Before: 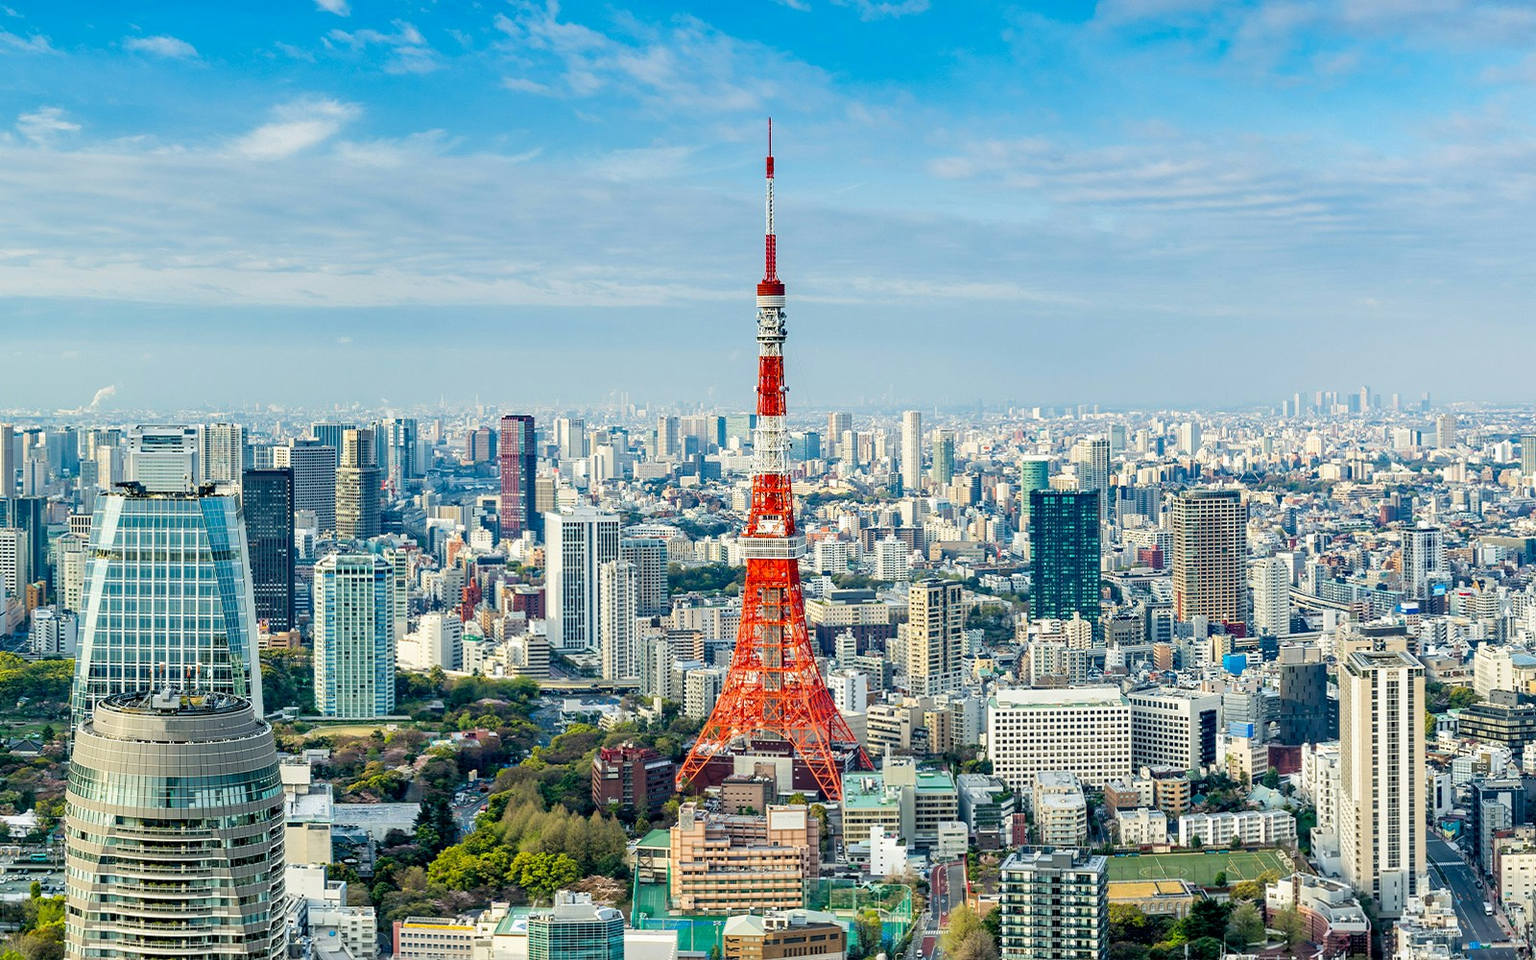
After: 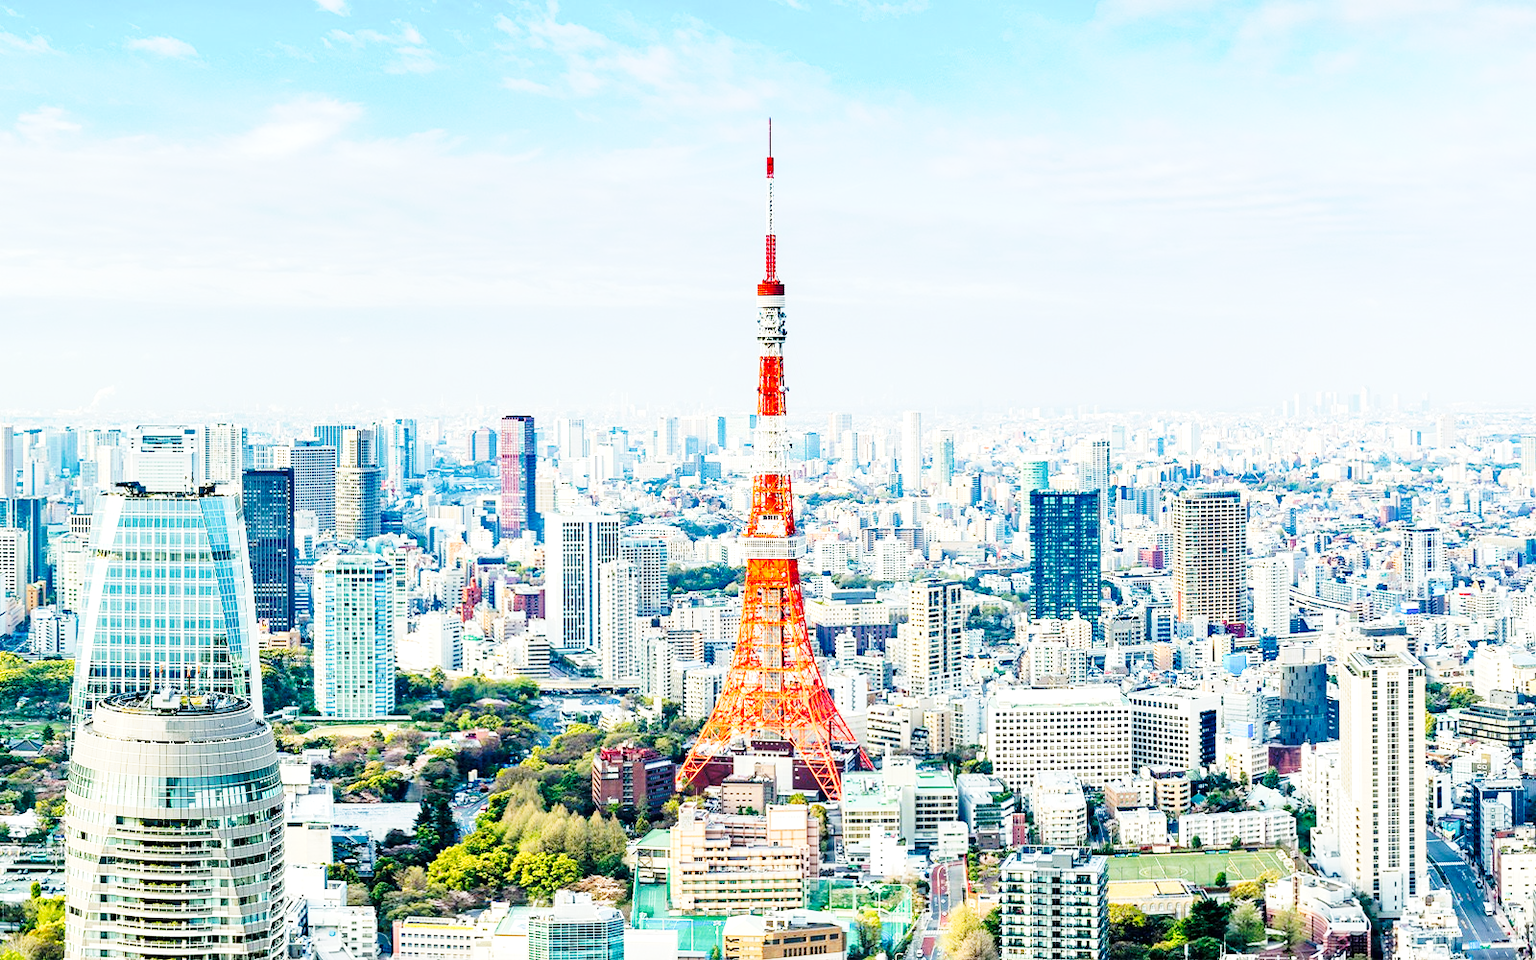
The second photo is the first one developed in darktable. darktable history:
exposure: exposure 0.497 EV, compensate exposure bias true, compensate highlight preservation false
tone curve: curves: ch0 [(0, 0) (0.003, 0.003) (0.011, 0.013) (0.025, 0.028) (0.044, 0.05) (0.069, 0.079) (0.1, 0.113) (0.136, 0.154) (0.177, 0.201) (0.224, 0.268) (0.277, 0.38) (0.335, 0.486) (0.399, 0.588) (0.468, 0.688) (0.543, 0.787) (0.623, 0.854) (0.709, 0.916) (0.801, 0.957) (0.898, 0.978) (1, 1)], preserve colors none
